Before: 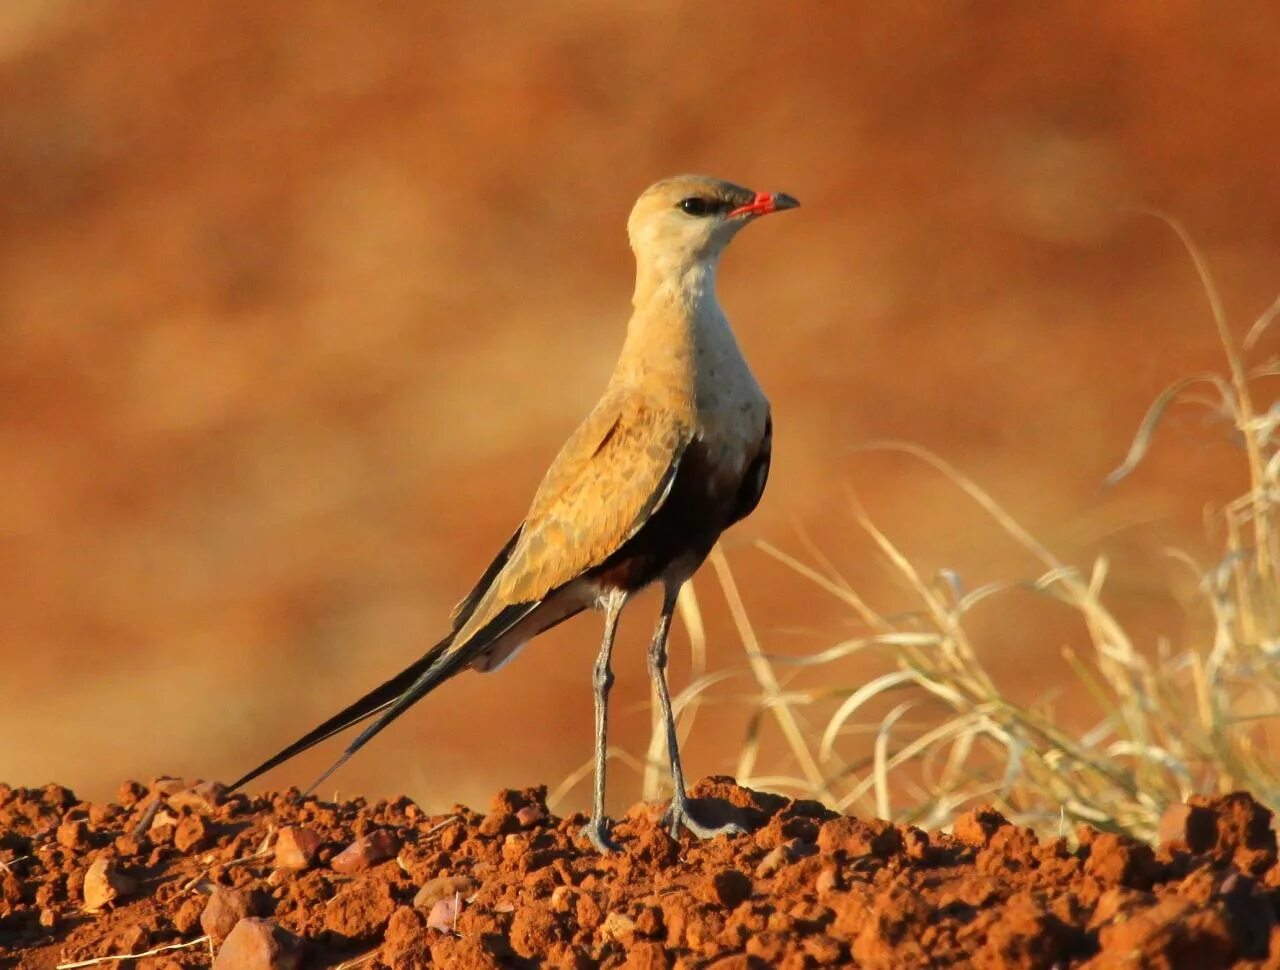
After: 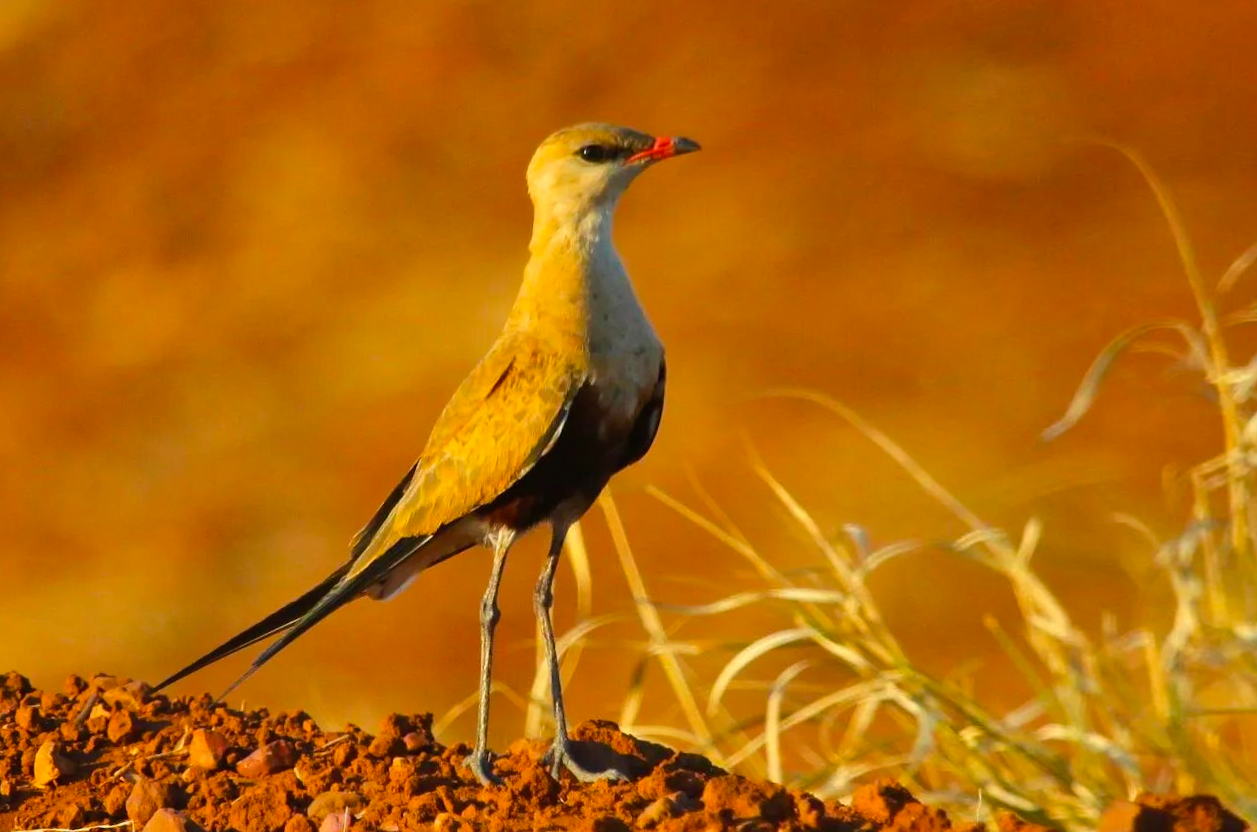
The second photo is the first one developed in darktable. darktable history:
shadows and highlights: shadows 75, highlights -60.85, soften with gaussian
rotate and perspective: rotation 1.69°, lens shift (vertical) -0.023, lens shift (horizontal) -0.291, crop left 0.025, crop right 0.988, crop top 0.092, crop bottom 0.842
color balance rgb: linear chroma grading › global chroma 9.31%, global vibrance 41.49%
contrast brightness saturation: contrast -0.02, brightness -0.01, saturation 0.03
